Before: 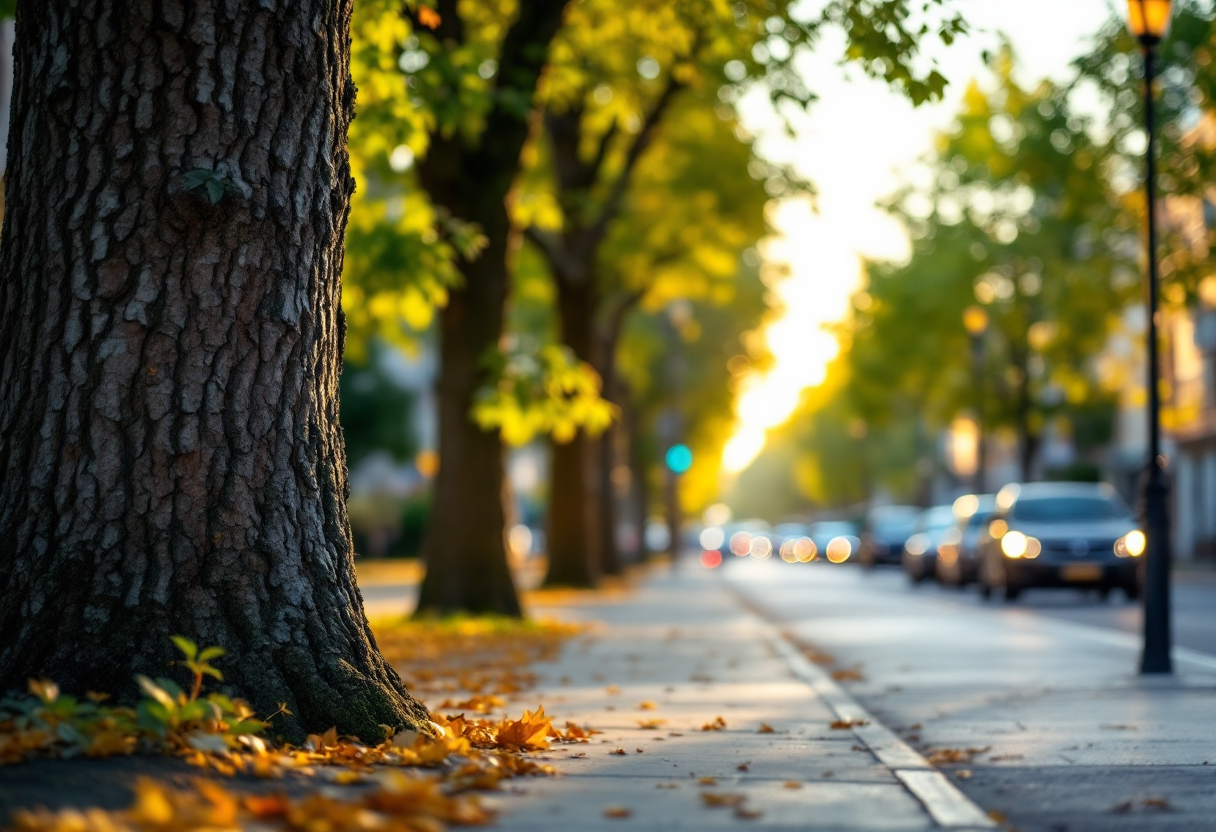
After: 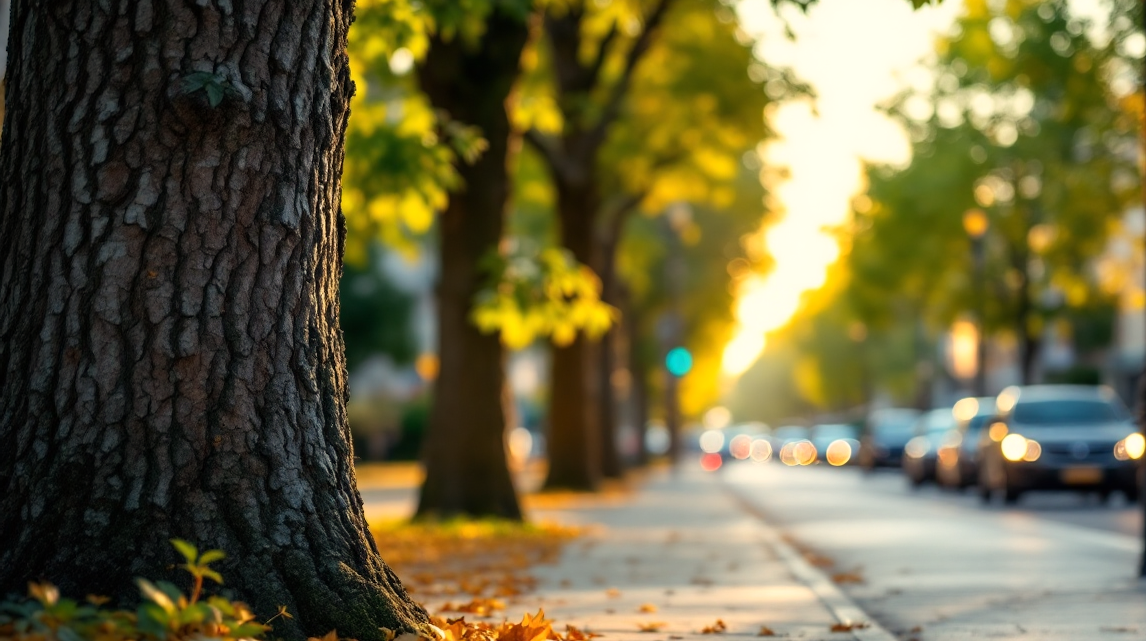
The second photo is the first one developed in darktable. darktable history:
crop and rotate: angle 0.03°, top 11.643%, right 5.651%, bottom 11.189%
white balance: red 1.045, blue 0.932
